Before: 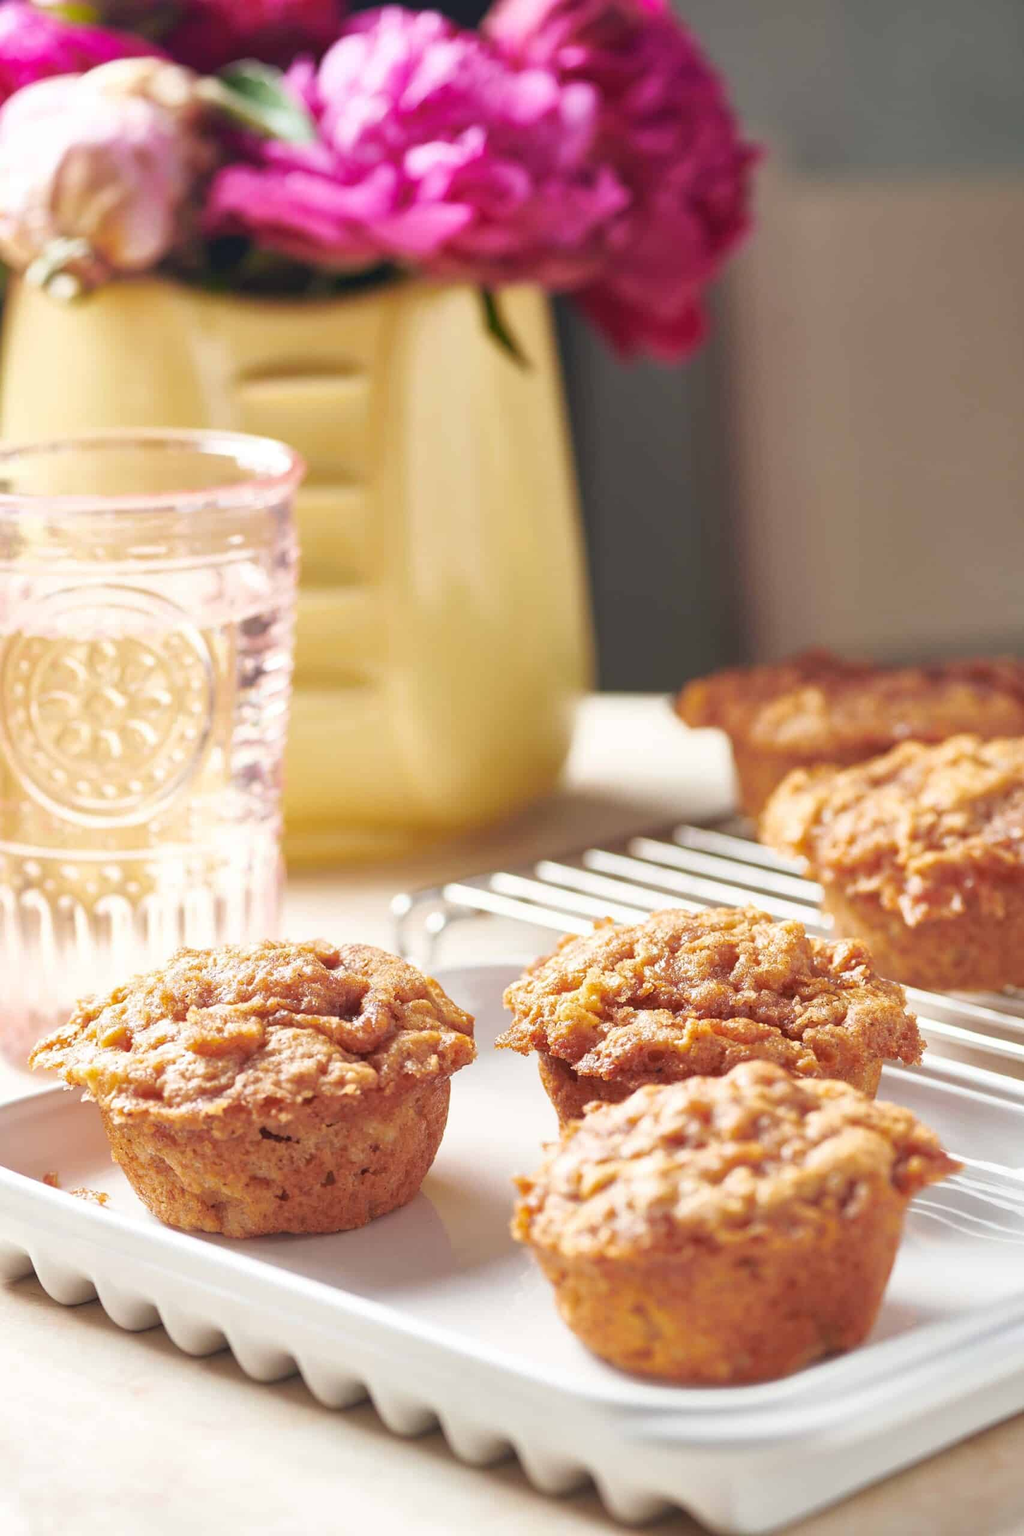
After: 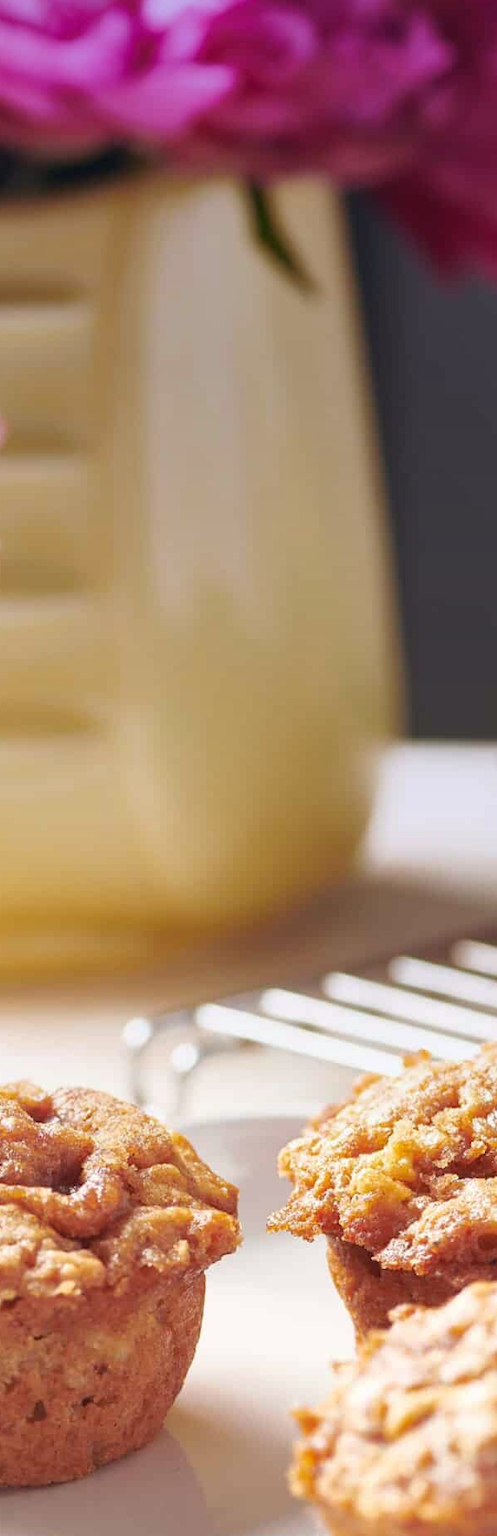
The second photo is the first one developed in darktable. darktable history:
crop and rotate: left 29.476%, top 10.214%, right 35.32%, bottom 17.333%
graduated density: hue 238.83°, saturation 50%
